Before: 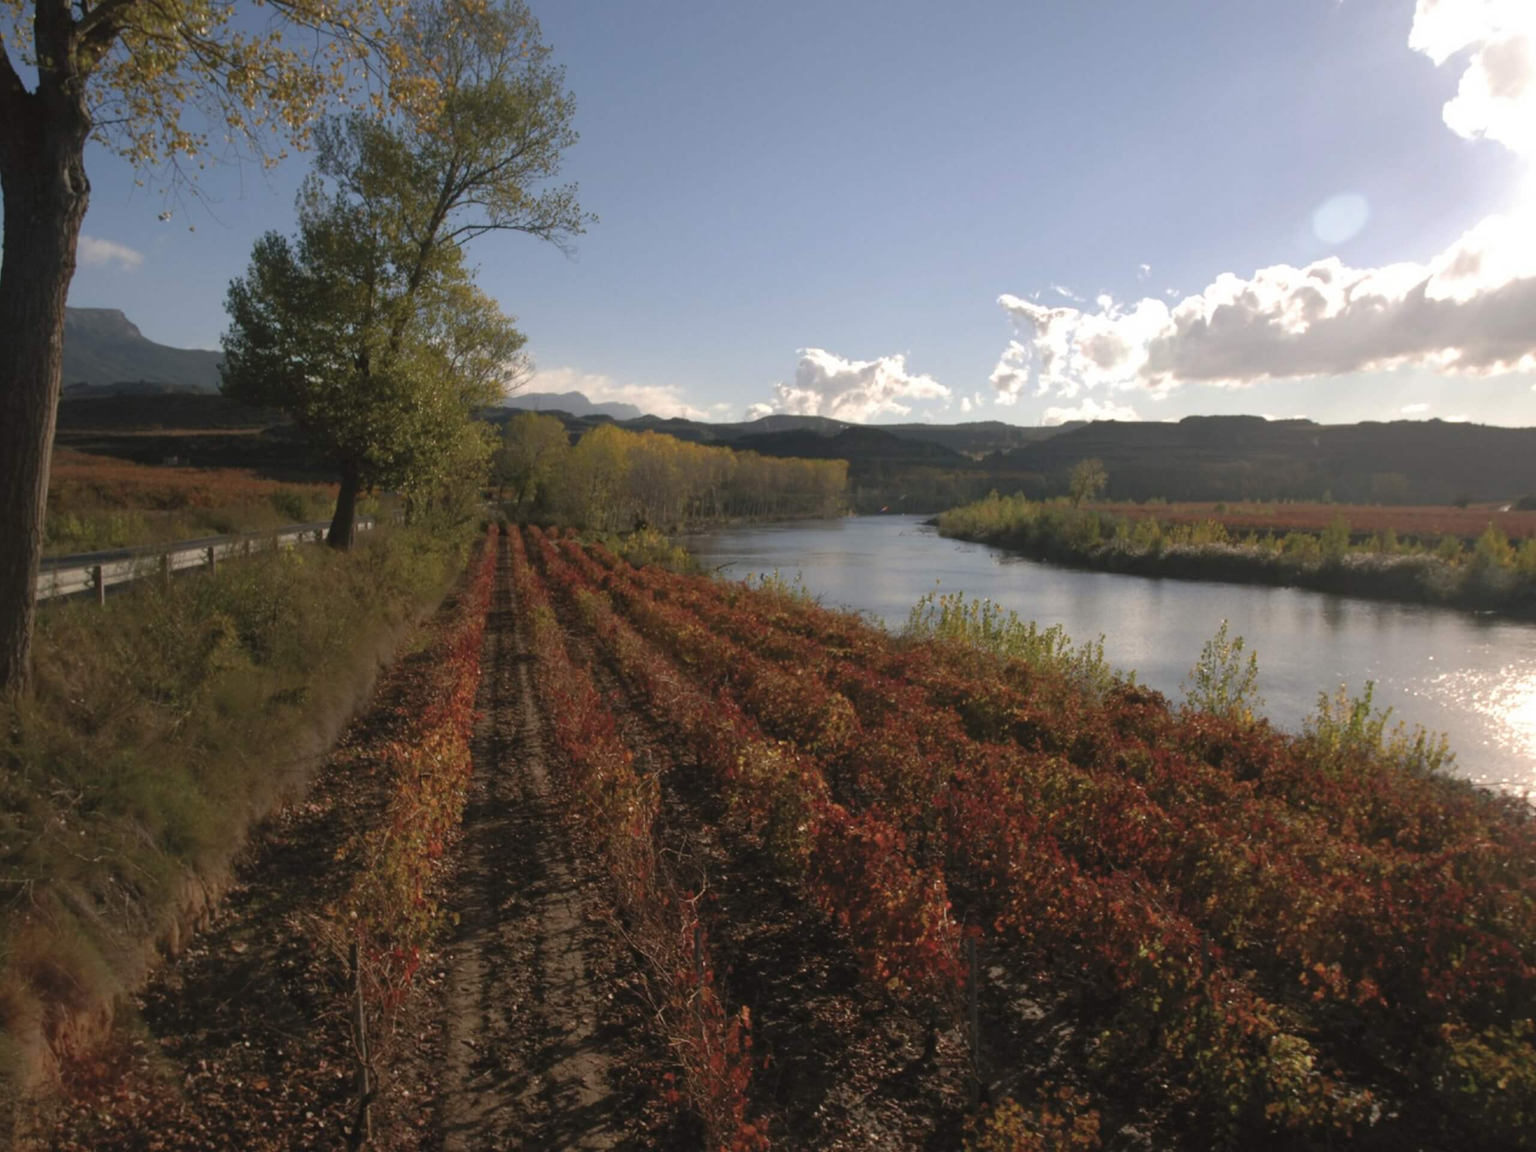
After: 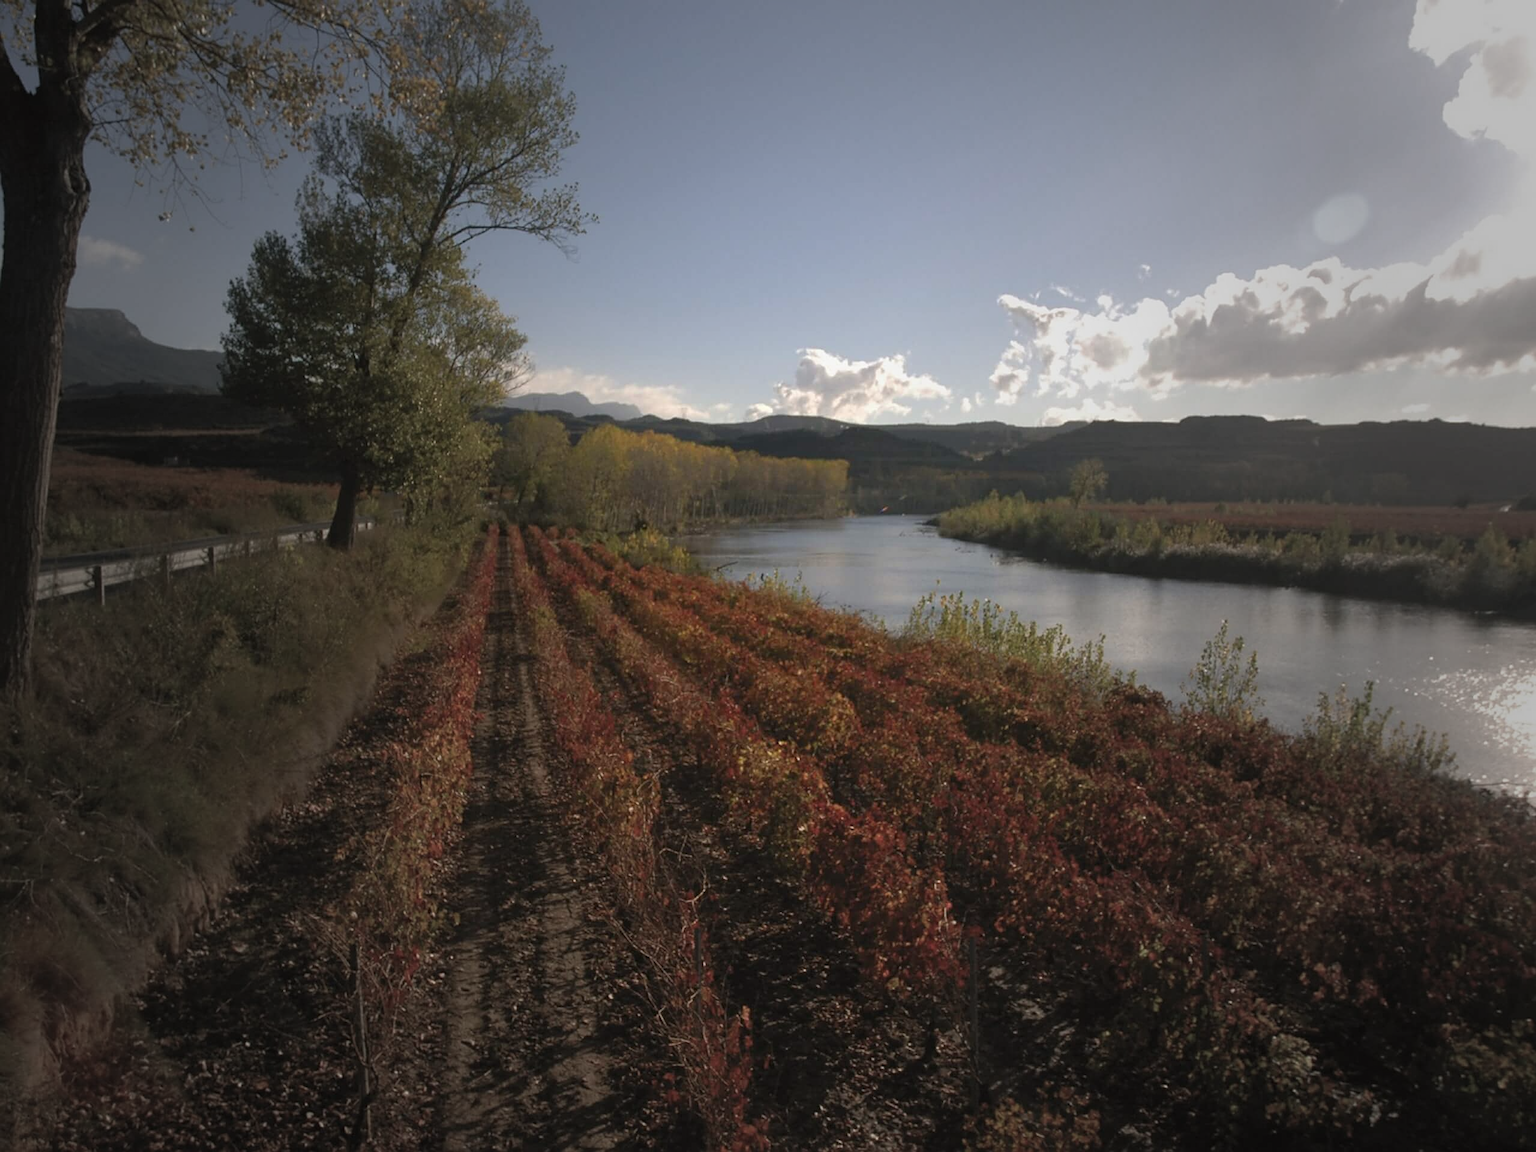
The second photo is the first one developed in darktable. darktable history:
sharpen: on, module defaults
vignetting: fall-off start 16.7%, fall-off radius 100.49%, width/height ratio 0.713
